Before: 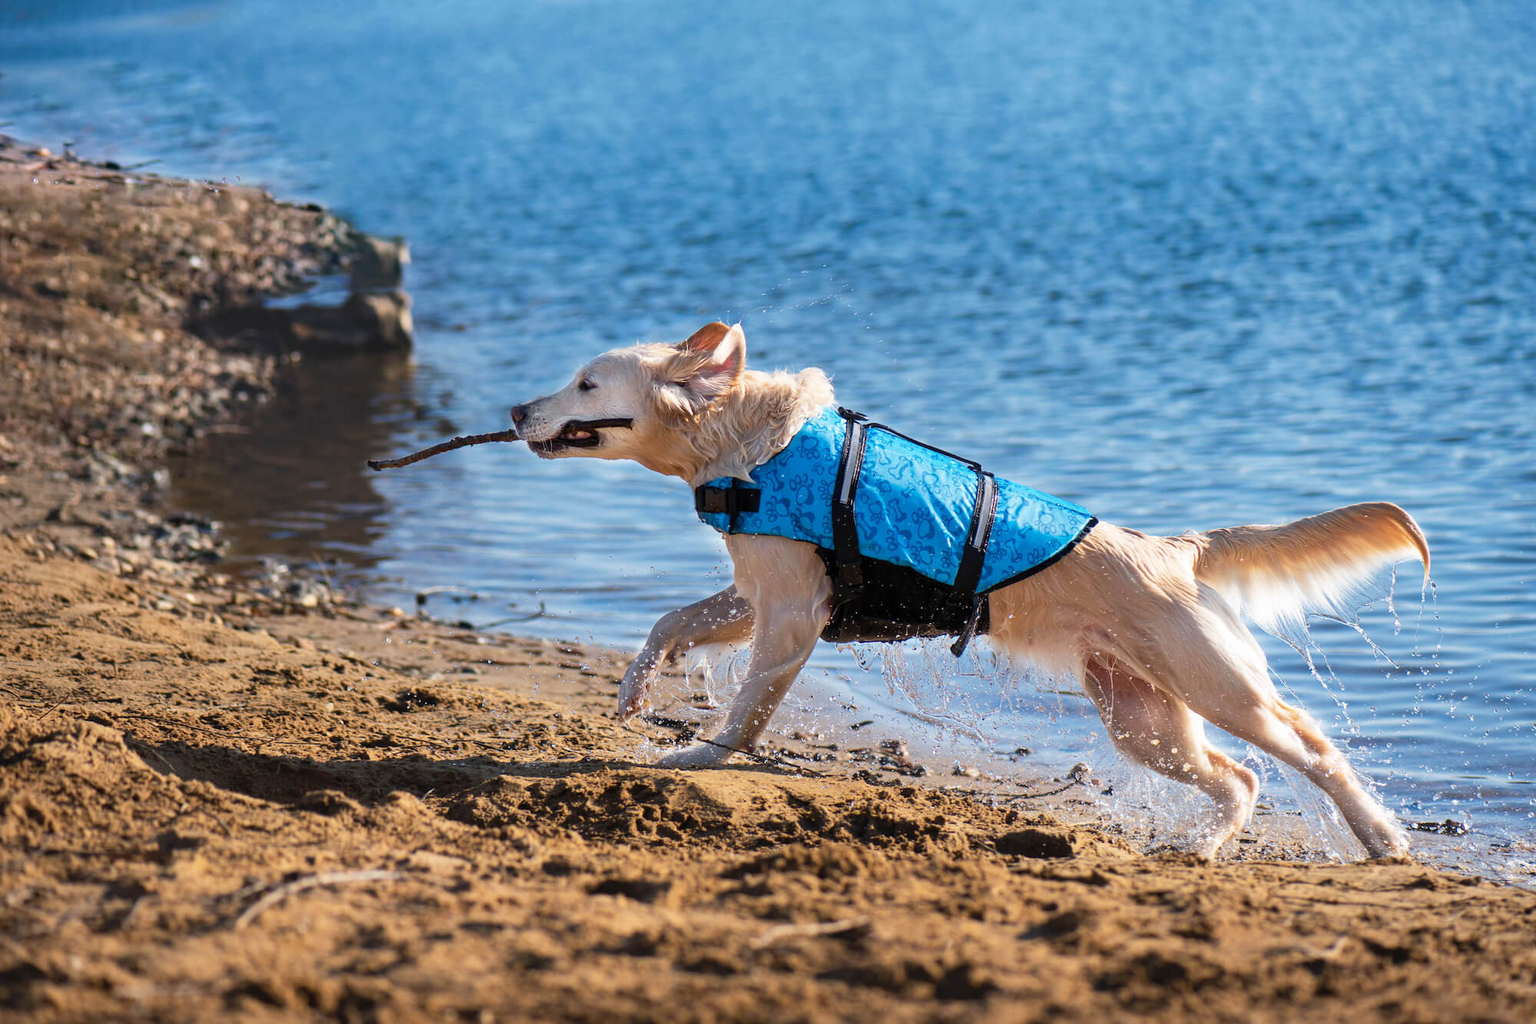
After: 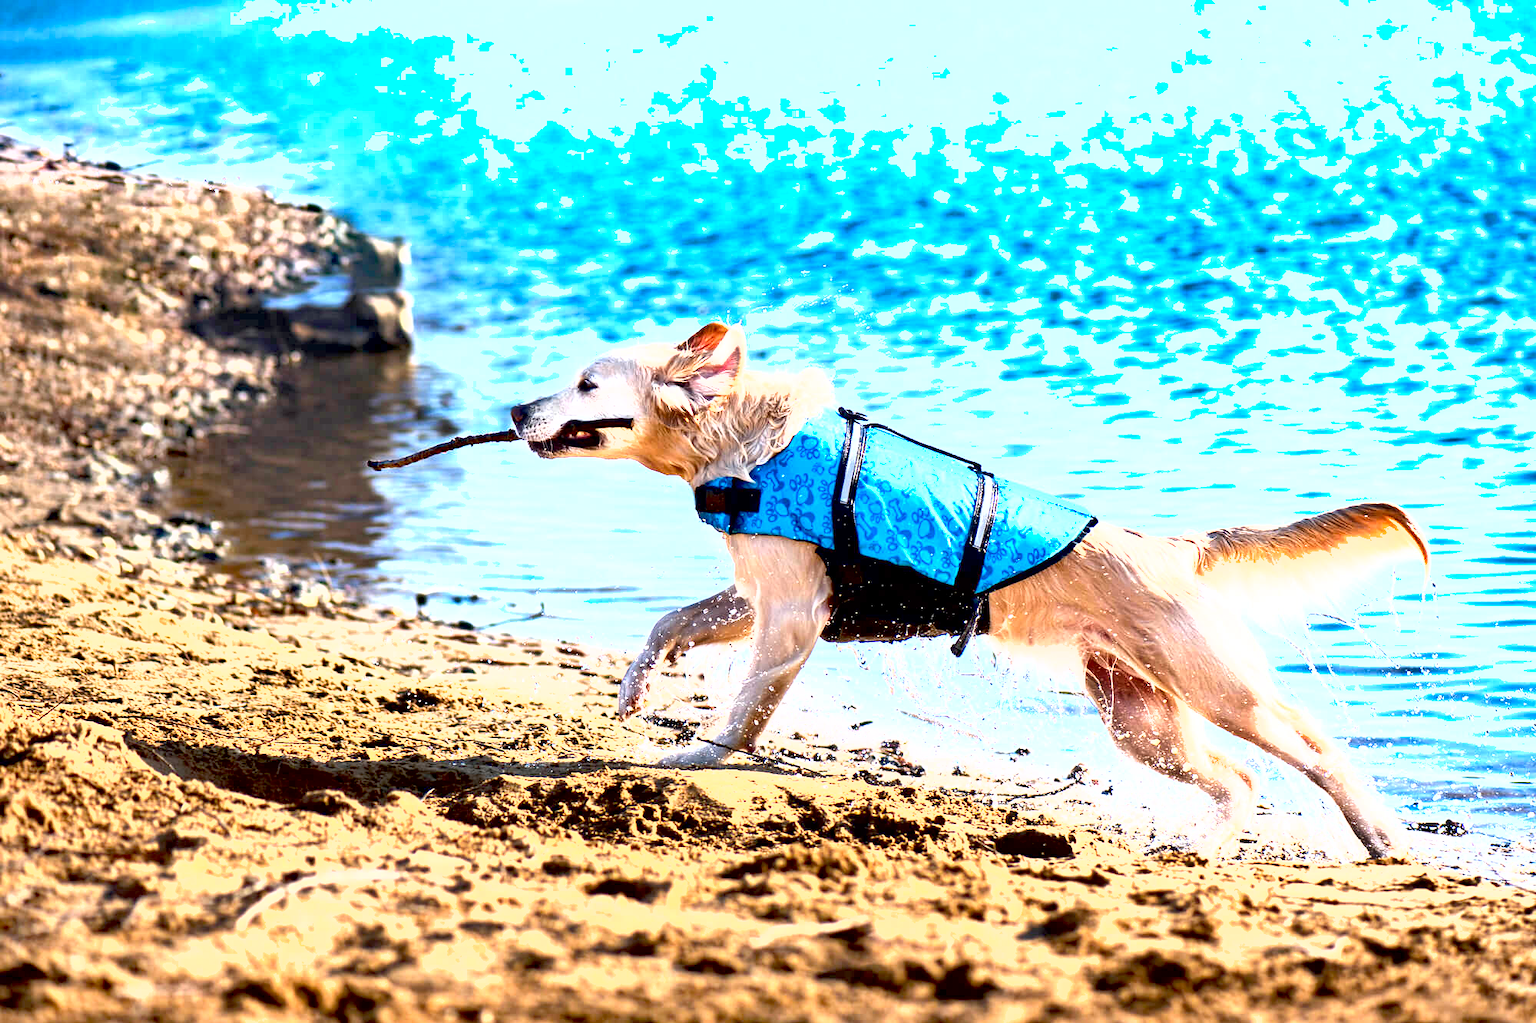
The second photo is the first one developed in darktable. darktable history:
exposure: black level correction 0.014, exposure 1.773 EV, compensate highlight preservation false
shadows and highlights: soften with gaussian
